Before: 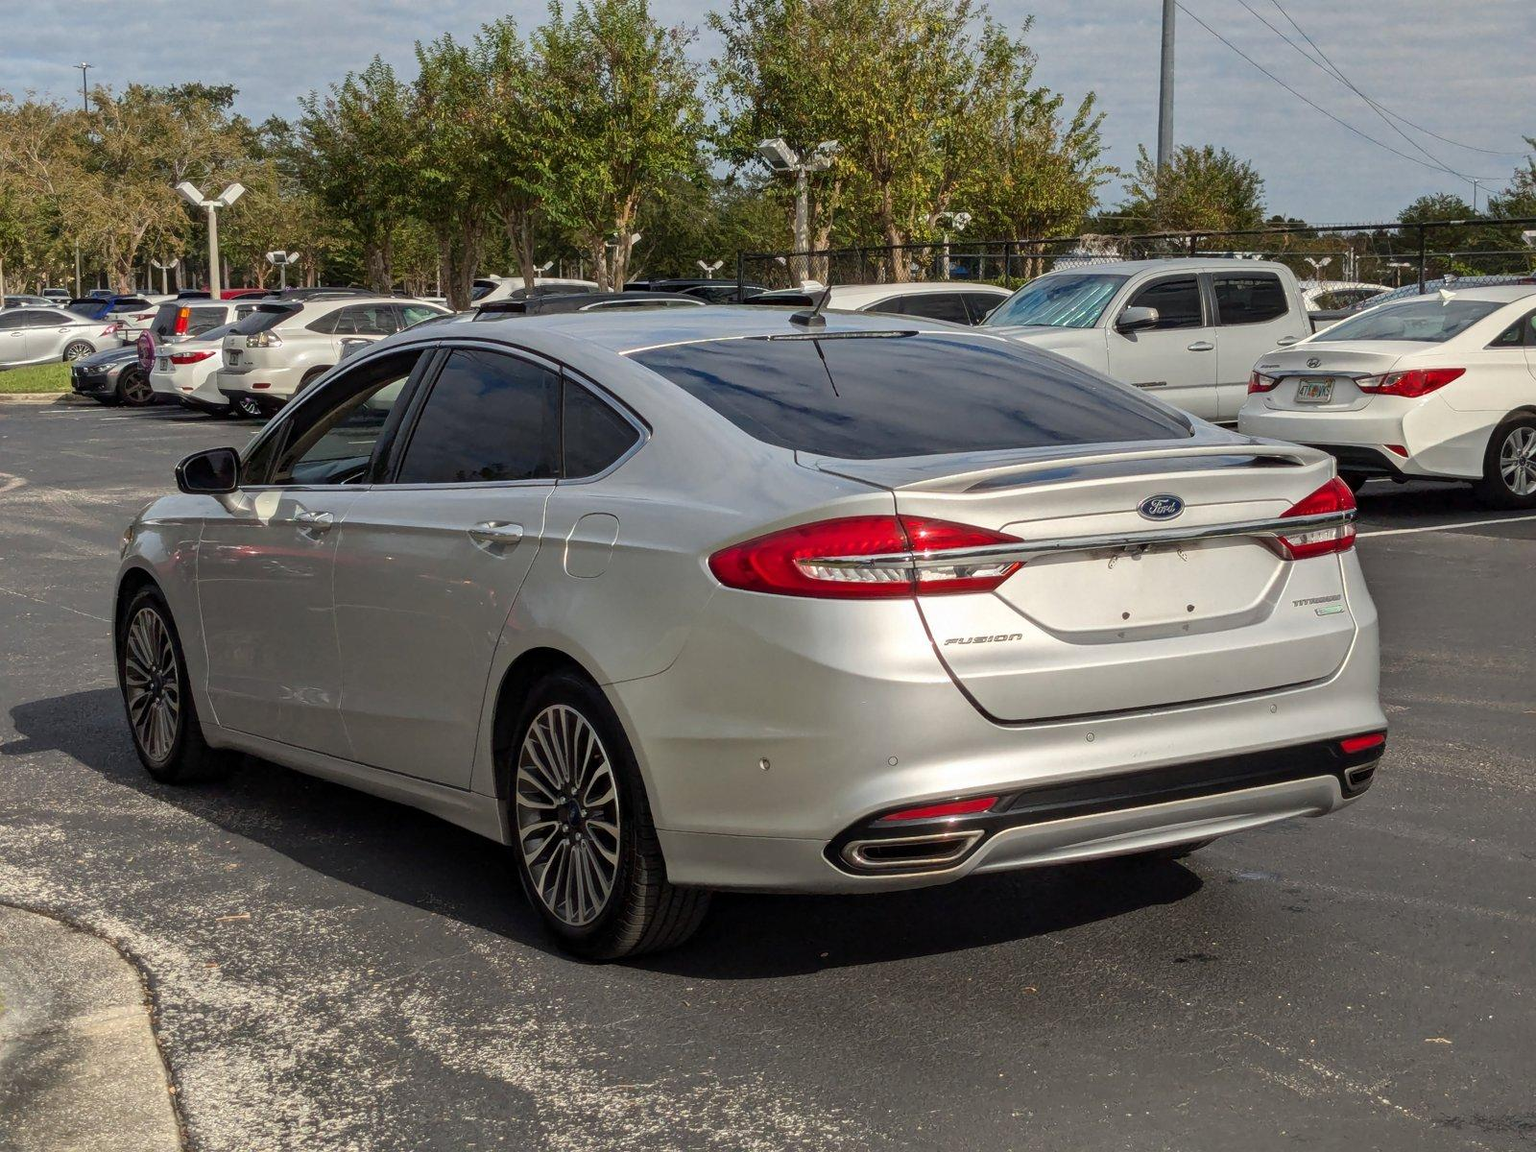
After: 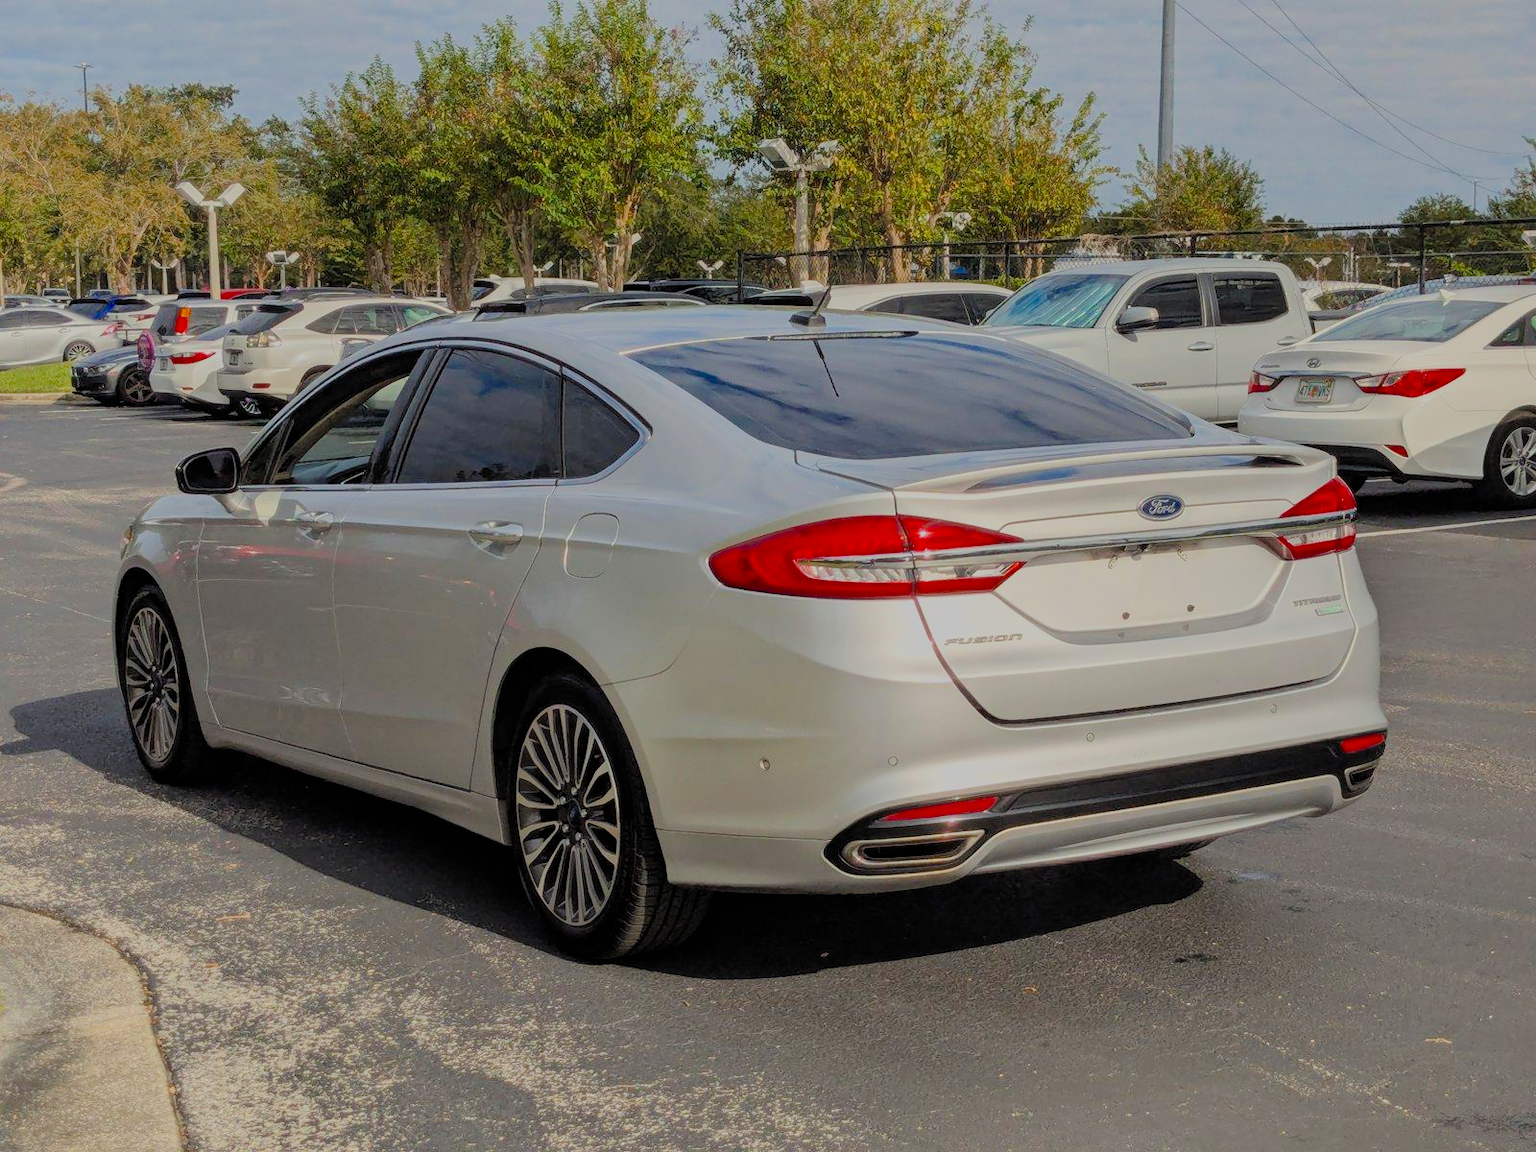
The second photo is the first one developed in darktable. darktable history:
filmic rgb: white relative exposure 8 EV, threshold 3 EV, hardness 2.44, latitude 10.07%, contrast 0.72, highlights saturation mix 10%, shadows ↔ highlights balance 1.38%, color science v4 (2020), enable highlight reconstruction true
exposure: exposure 0.493 EV, compensate highlight preservation false
rgb levels: preserve colors max RGB
